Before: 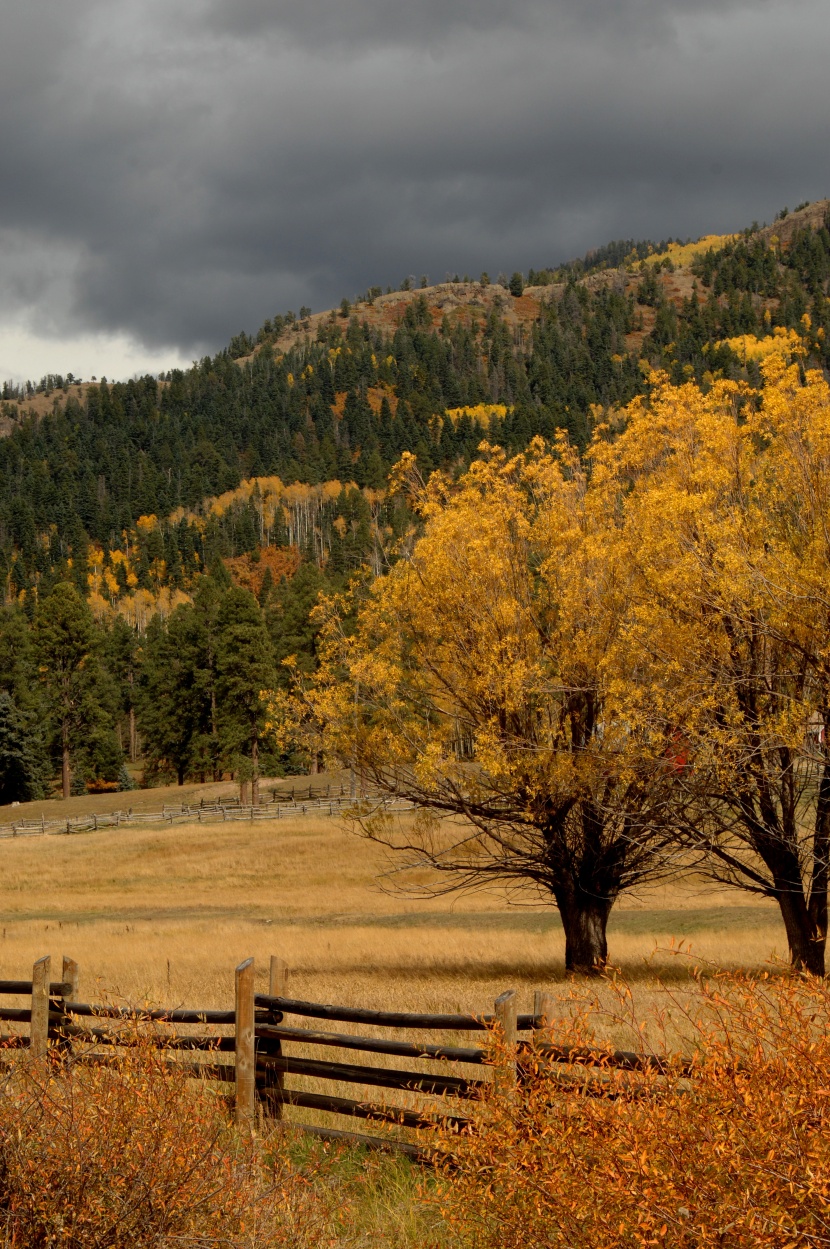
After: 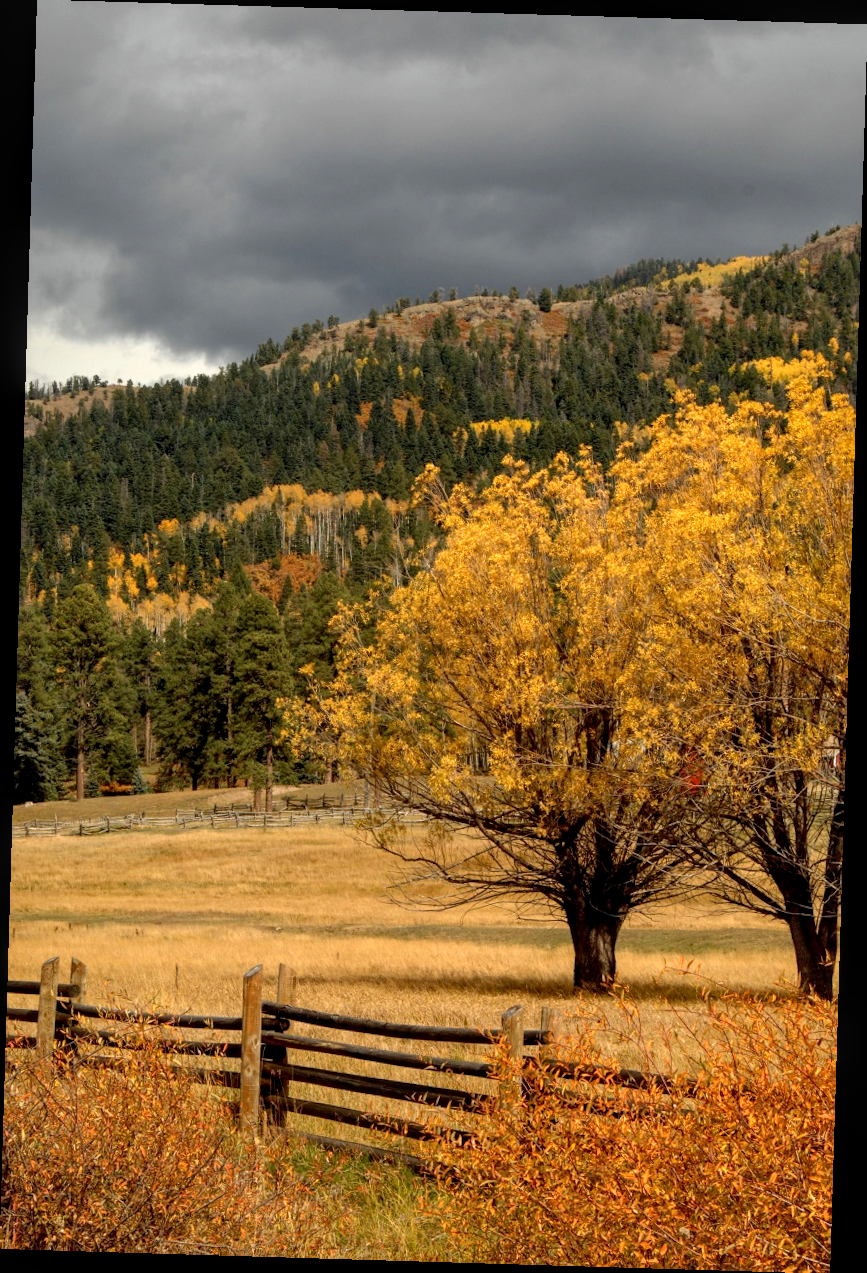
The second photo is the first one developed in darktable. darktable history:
local contrast: on, module defaults
base curve: curves: ch0 [(0, 0) (0.989, 0.992)], preserve colors none
rotate and perspective: rotation 1.72°, automatic cropping off
exposure: black level correction 0.001, exposure 0.5 EV, compensate exposure bias true, compensate highlight preservation false
